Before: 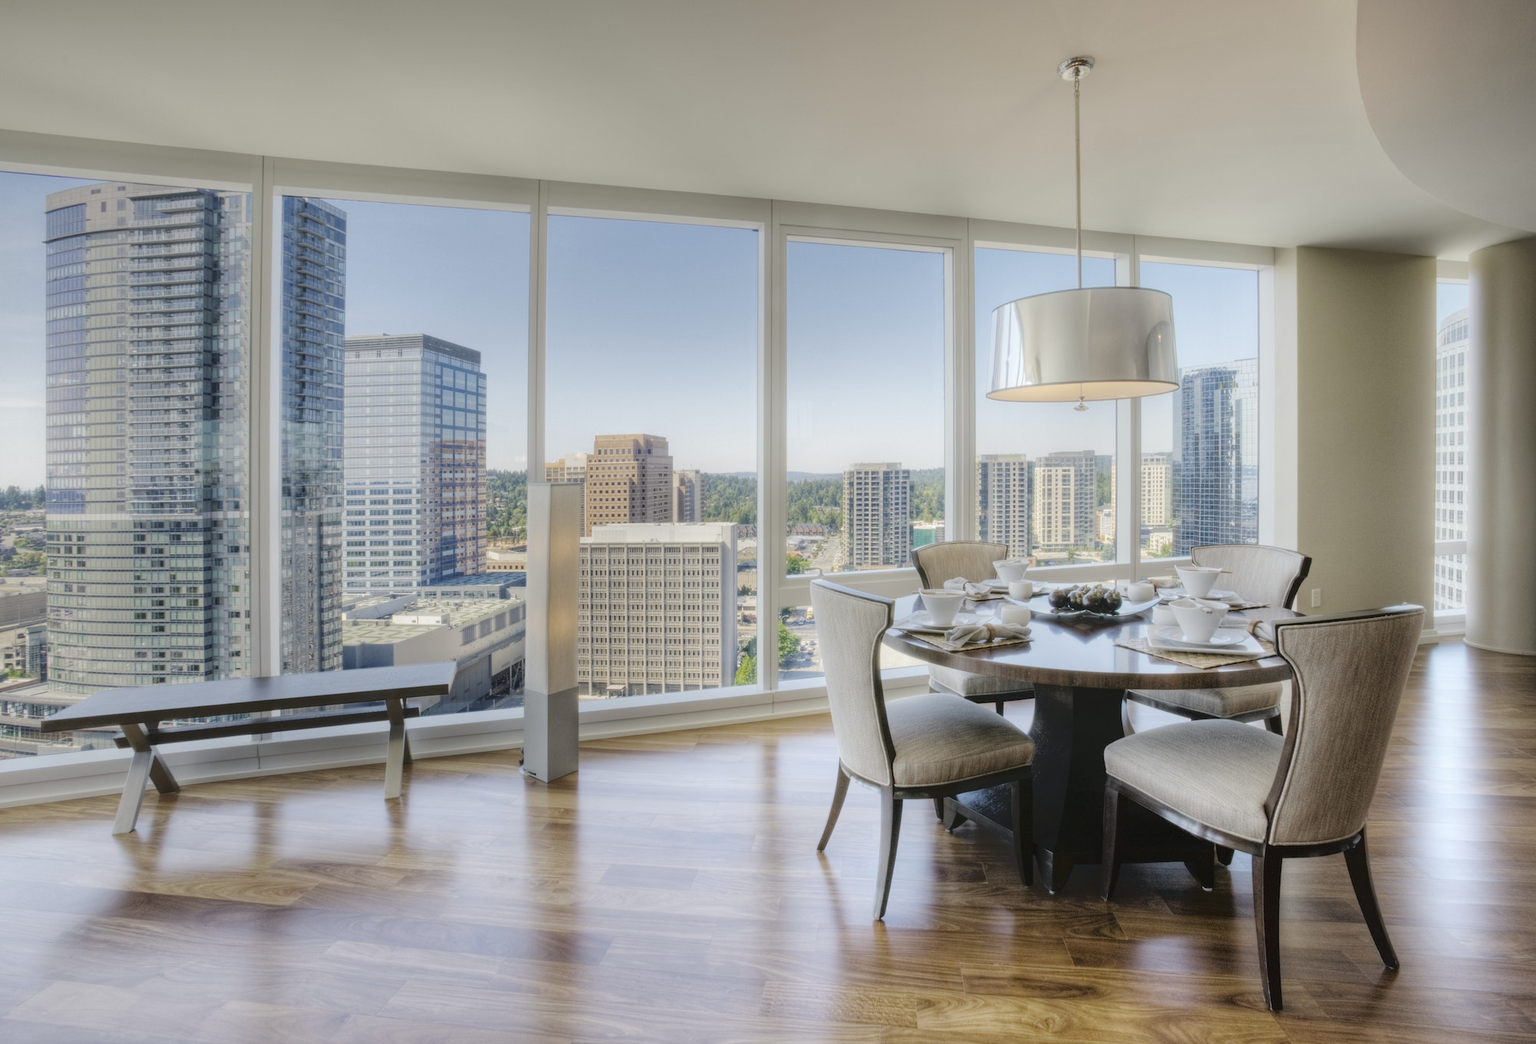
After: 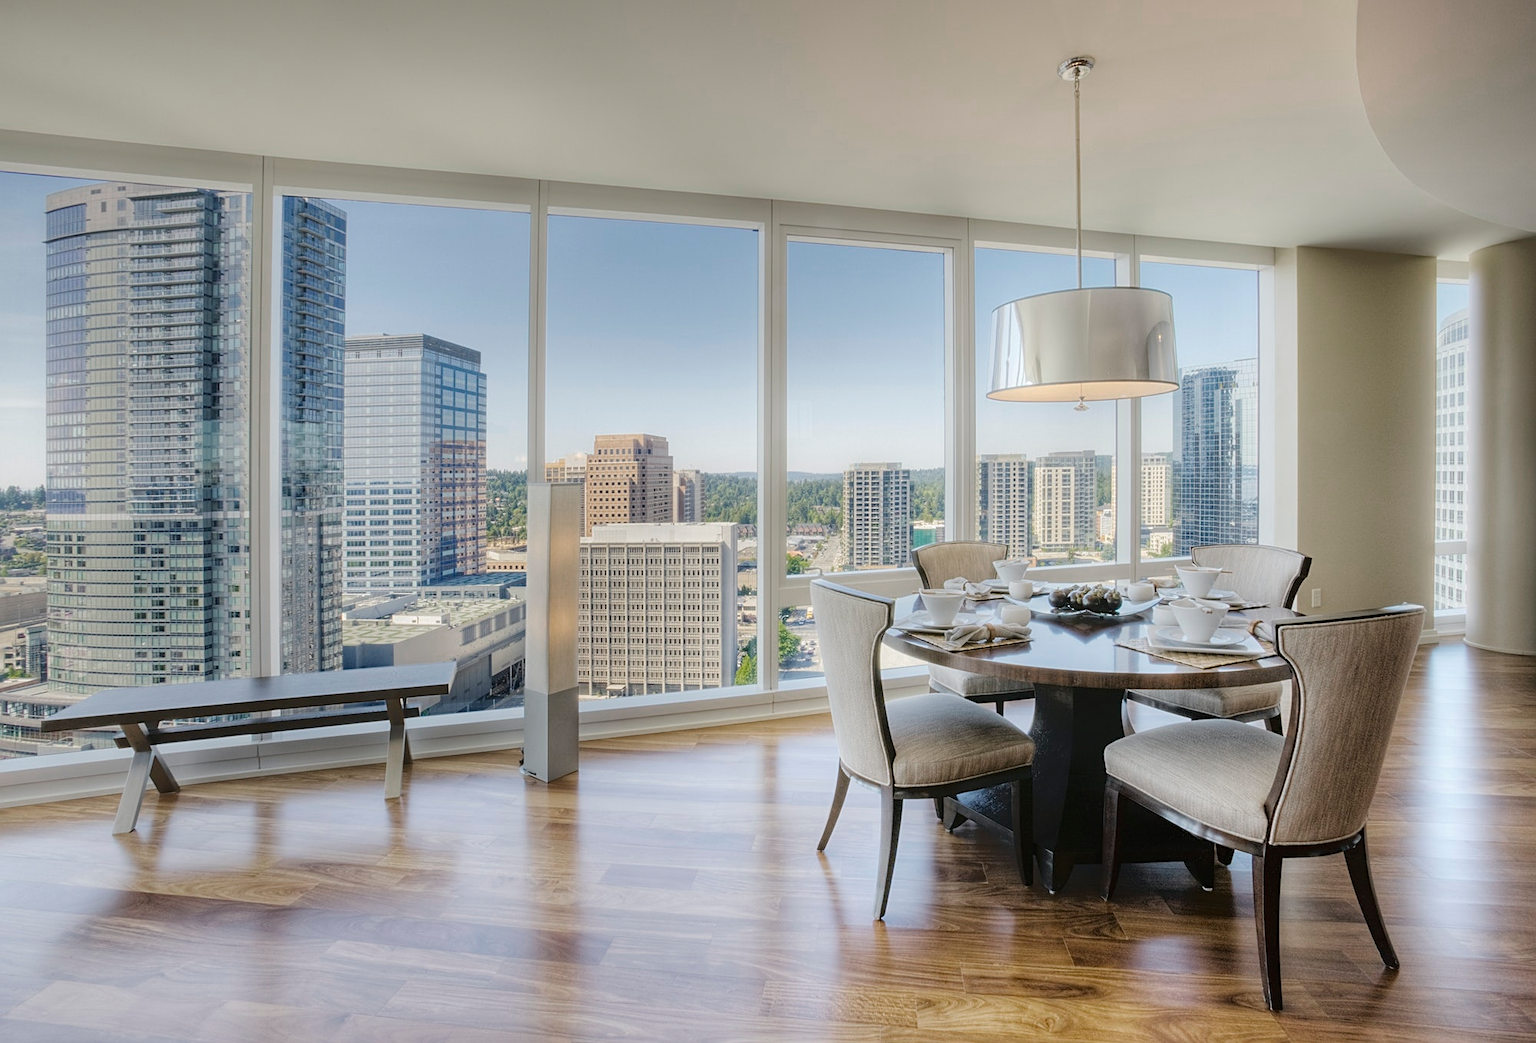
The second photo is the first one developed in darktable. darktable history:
color zones: curves: ch0 [(0, 0.465) (0.092, 0.596) (0.289, 0.464) (0.429, 0.453) (0.571, 0.464) (0.714, 0.455) (0.857, 0.462) (1, 0.465)]
sharpen: on, module defaults
